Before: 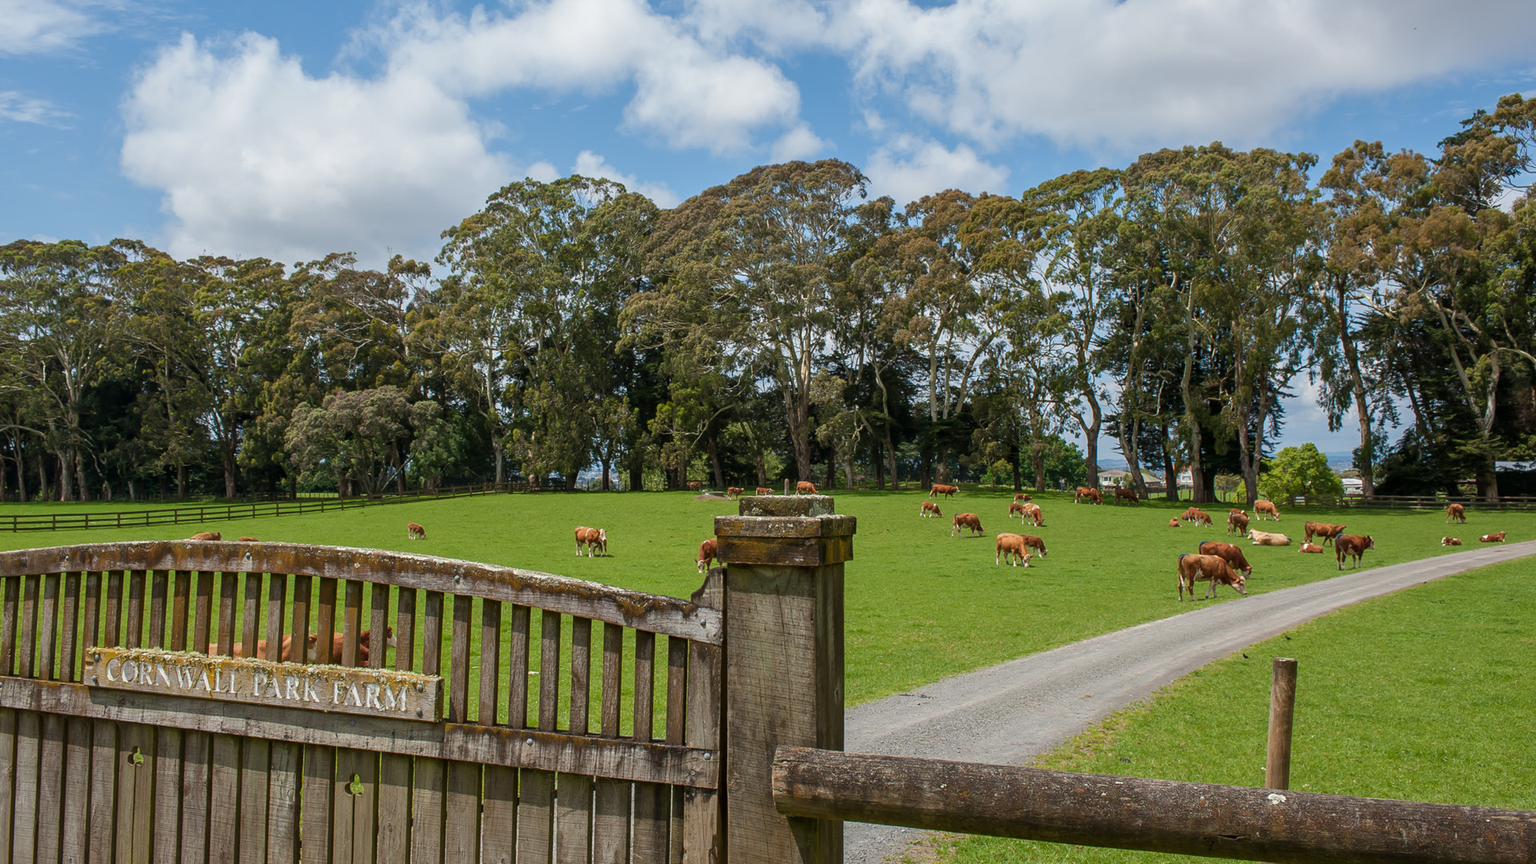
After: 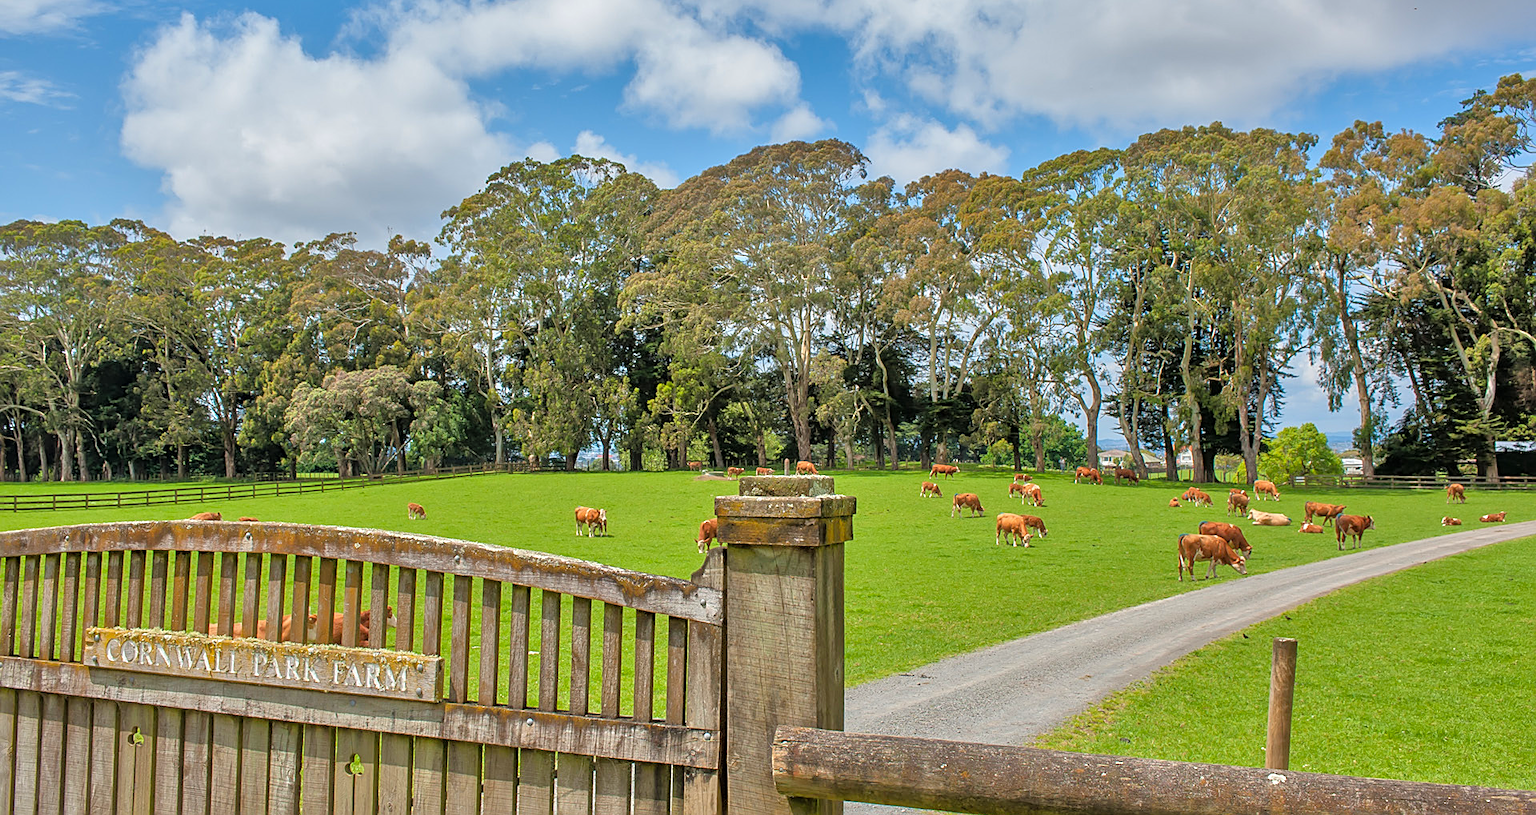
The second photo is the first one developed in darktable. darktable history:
tone equalizer: -7 EV 0.163 EV, -6 EV 0.63 EV, -5 EV 1.12 EV, -4 EV 1.33 EV, -3 EV 1.16 EV, -2 EV 0.6 EV, -1 EV 0.164 EV
crop and rotate: top 2.365%, bottom 3.212%
contrast brightness saturation: brightness 0.09, saturation 0.192
shadows and highlights: soften with gaussian
sharpen: on, module defaults
